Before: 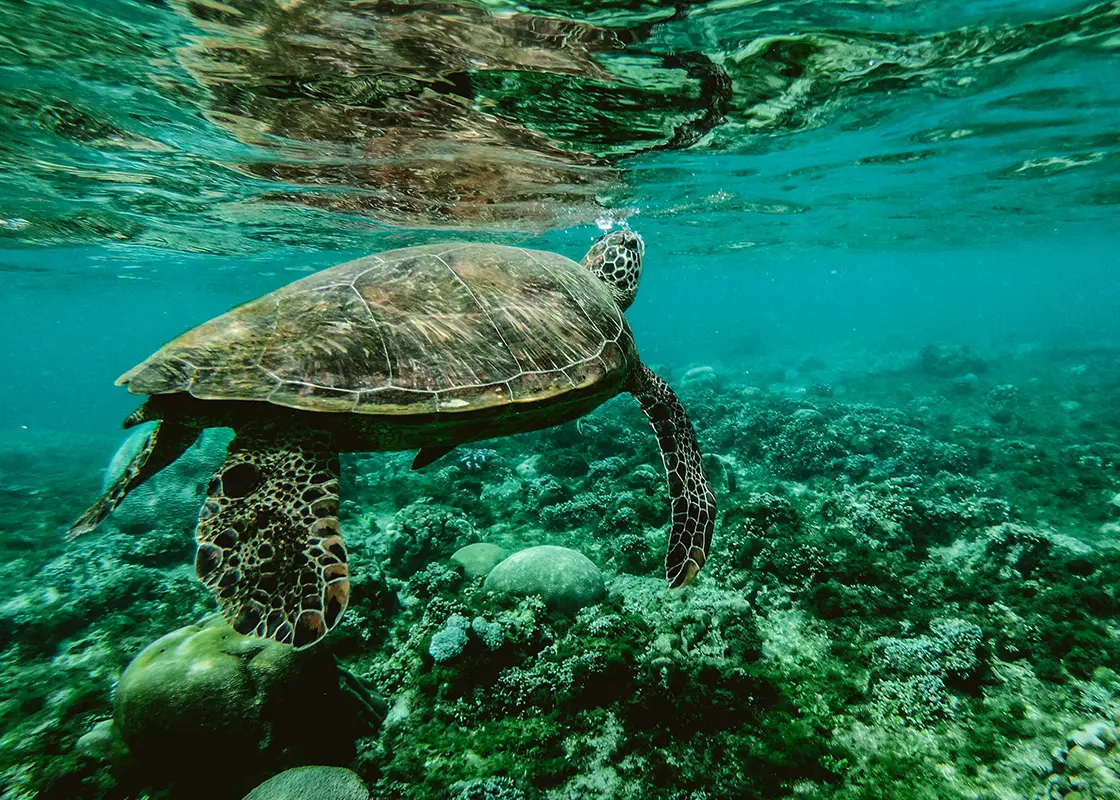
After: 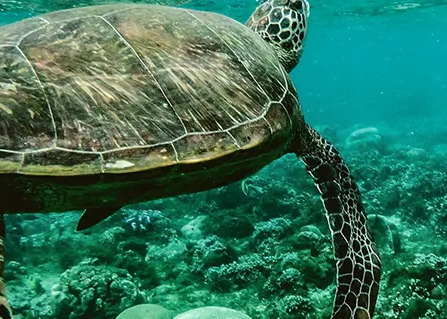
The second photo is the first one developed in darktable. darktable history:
tone equalizer: on, module defaults
crop: left 30%, top 30%, right 30%, bottom 30%
shadows and highlights: low approximation 0.01, soften with gaussian
